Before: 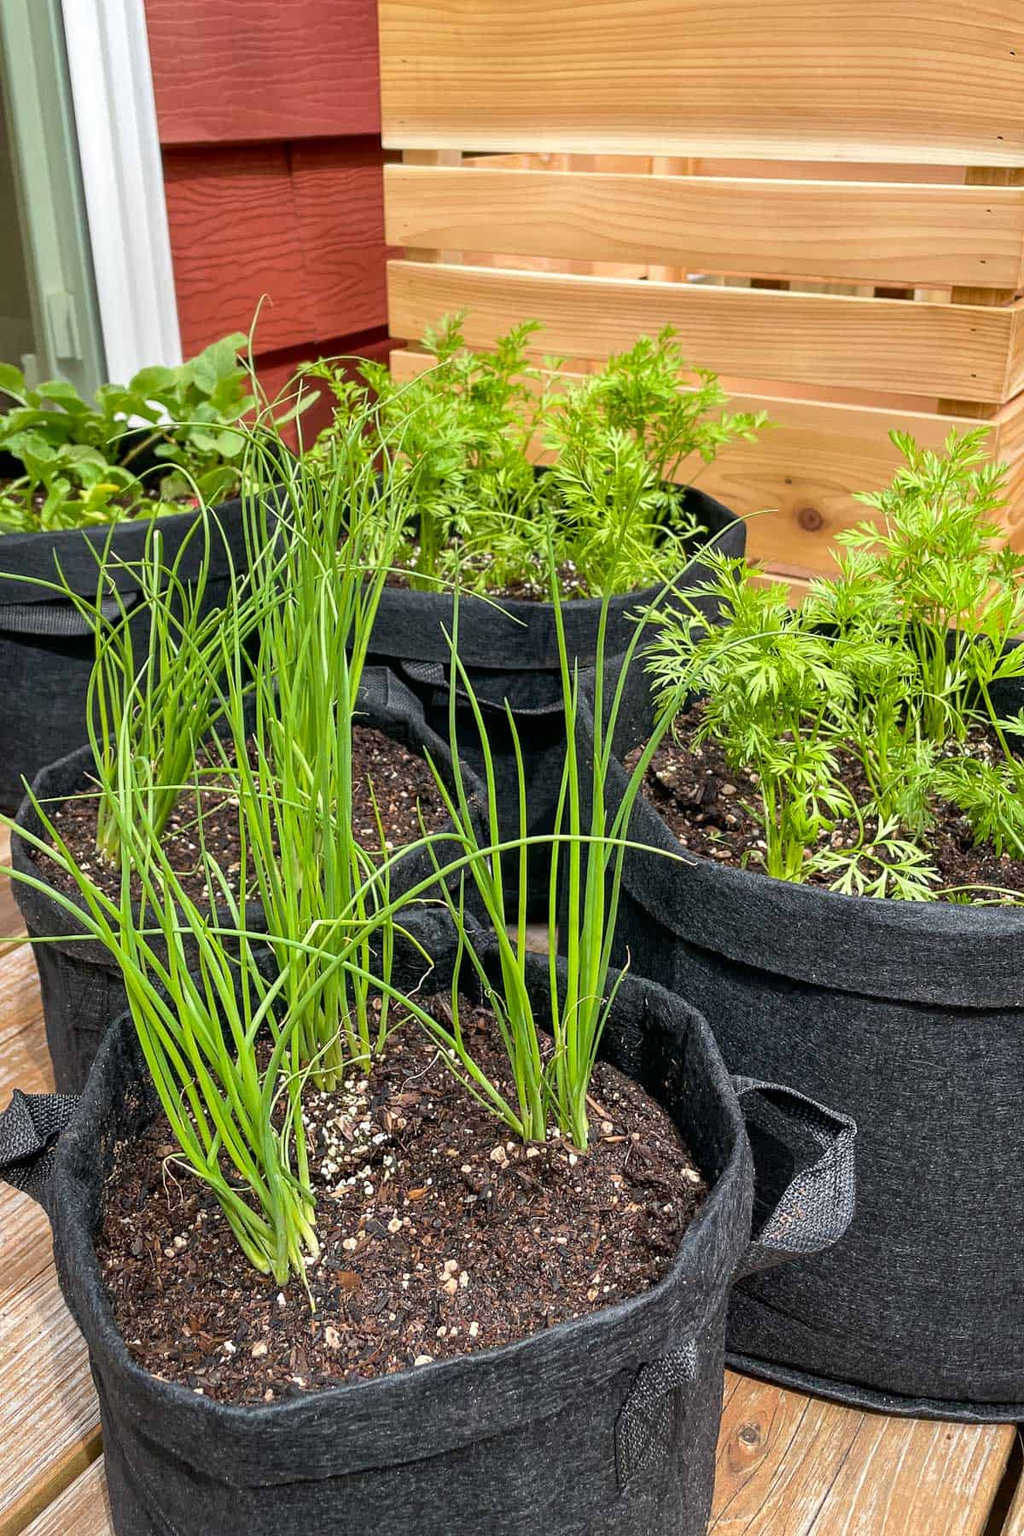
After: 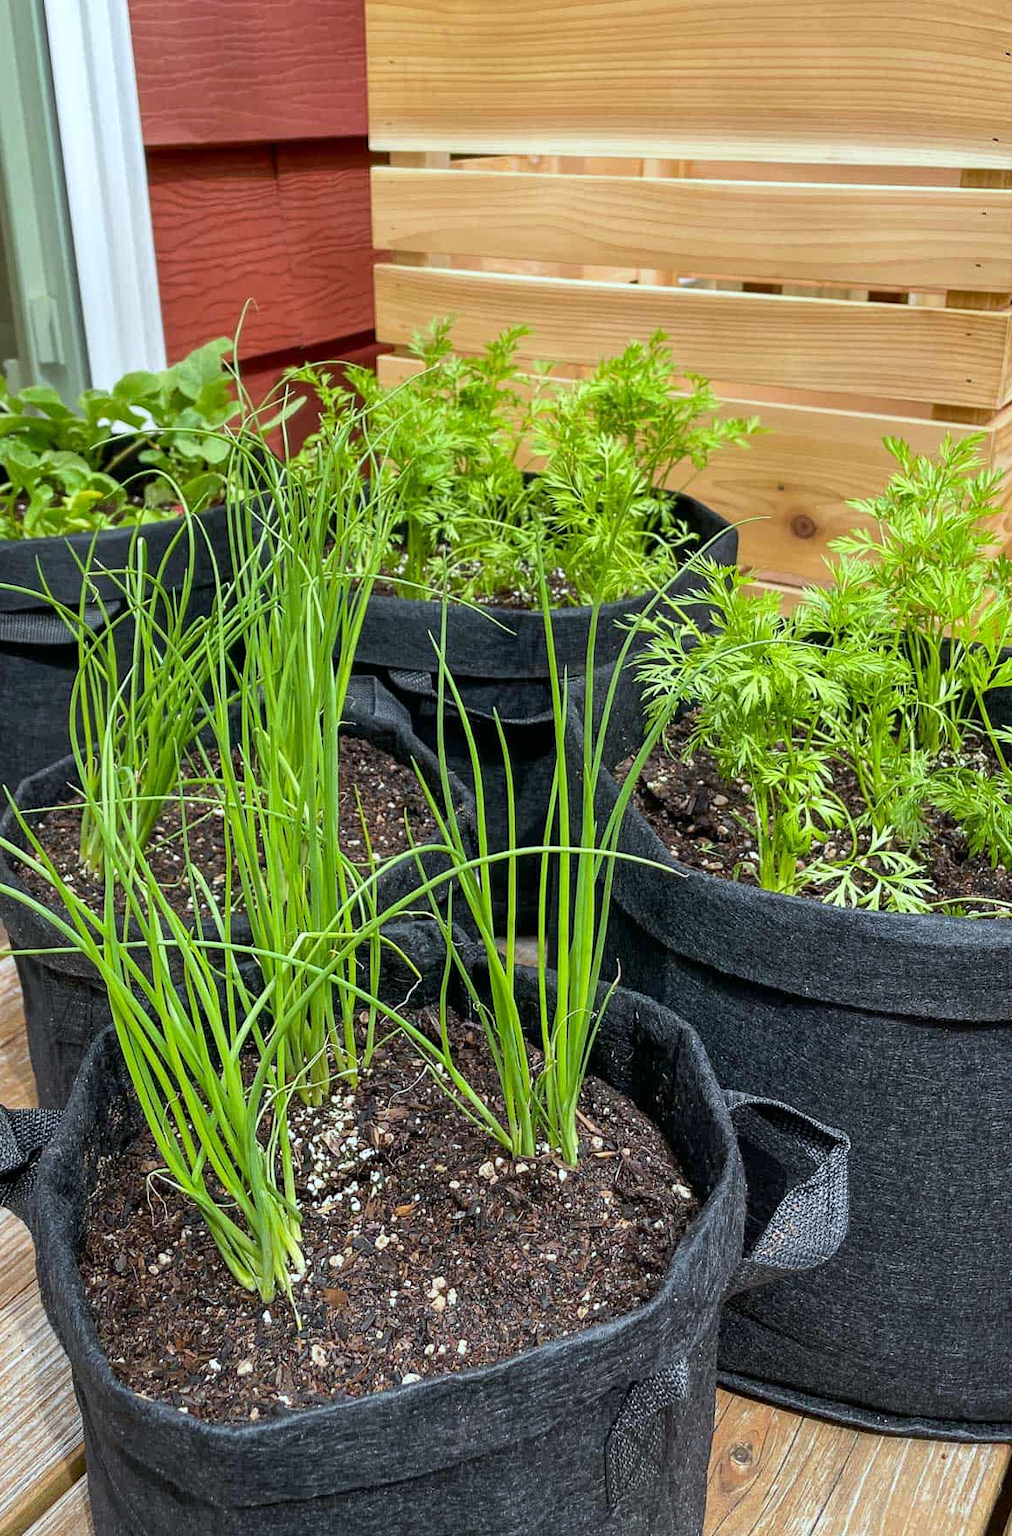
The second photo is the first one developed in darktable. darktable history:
crop and rotate: left 1.774%, right 0.633%, bottom 1.28%
white balance: red 0.925, blue 1.046
